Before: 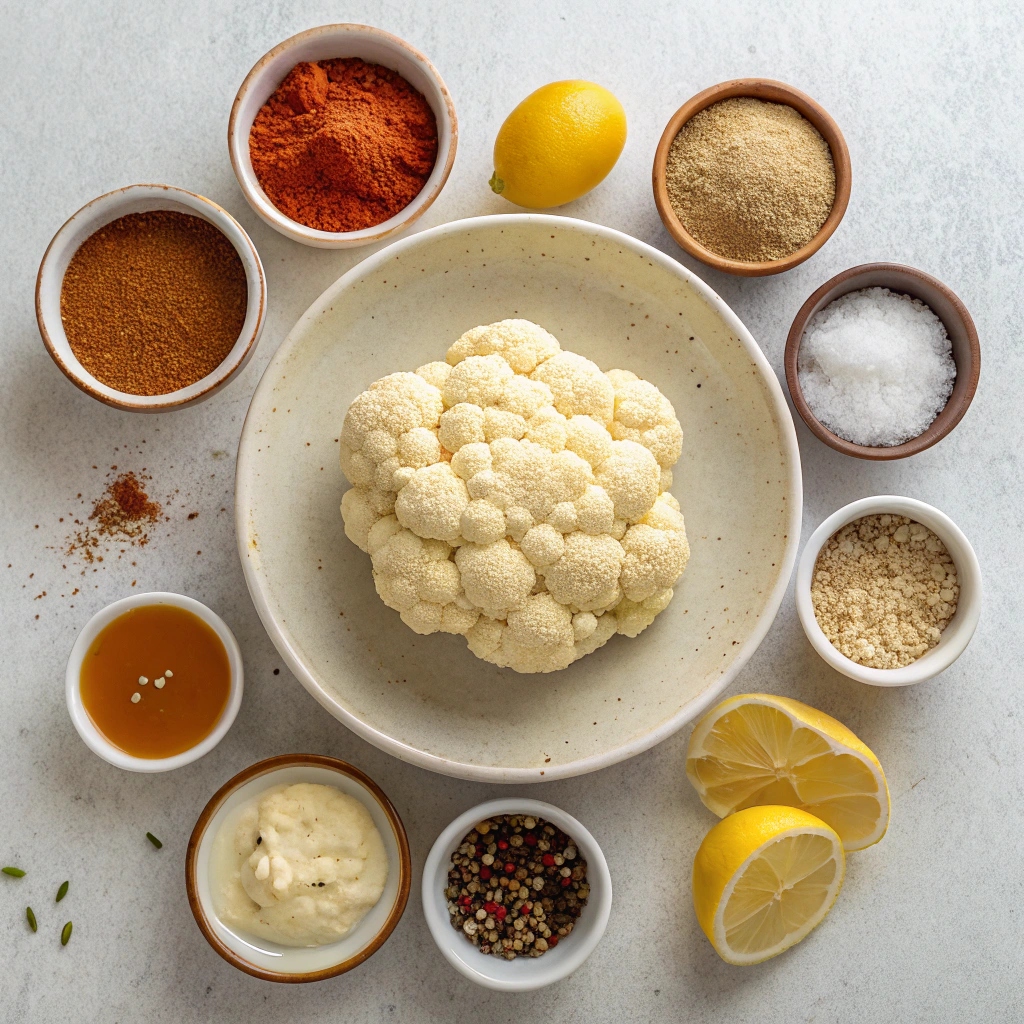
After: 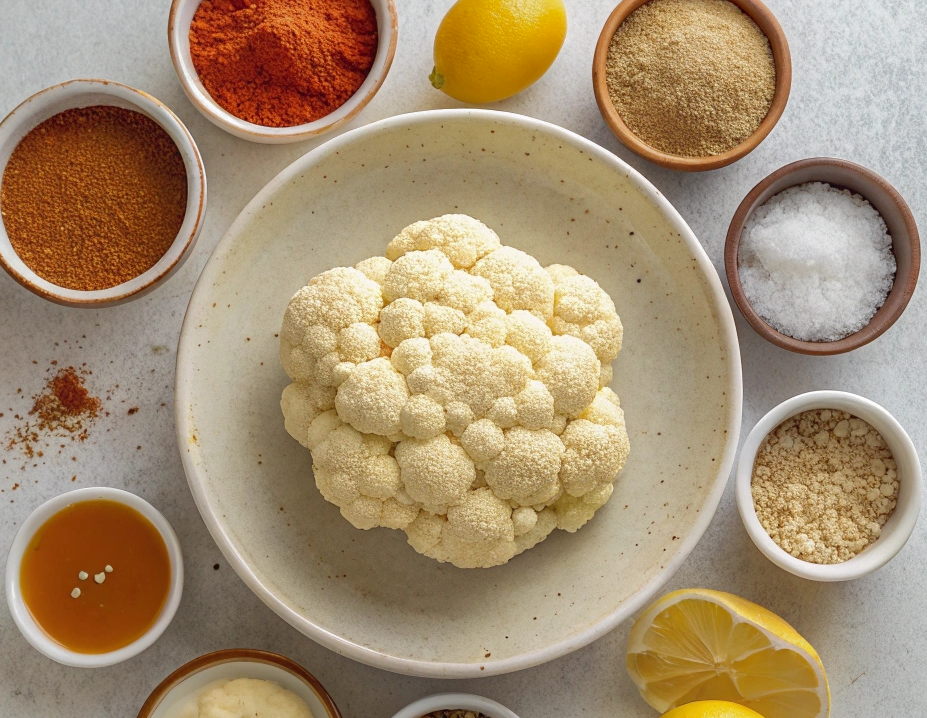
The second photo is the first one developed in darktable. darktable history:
shadows and highlights: highlights color adjustment 0.725%
crop: left 5.864%, top 10.328%, right 3.55%, bottom 19.479%
